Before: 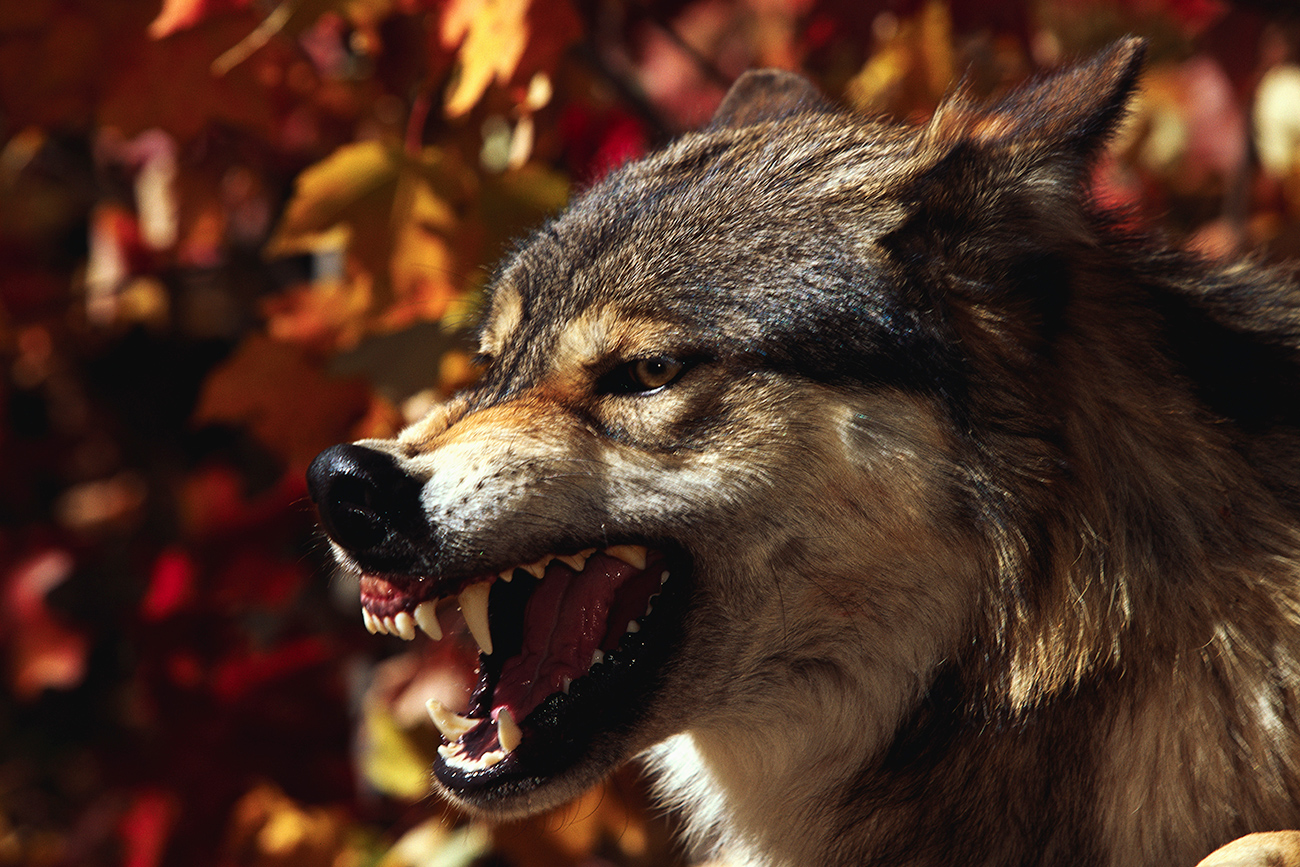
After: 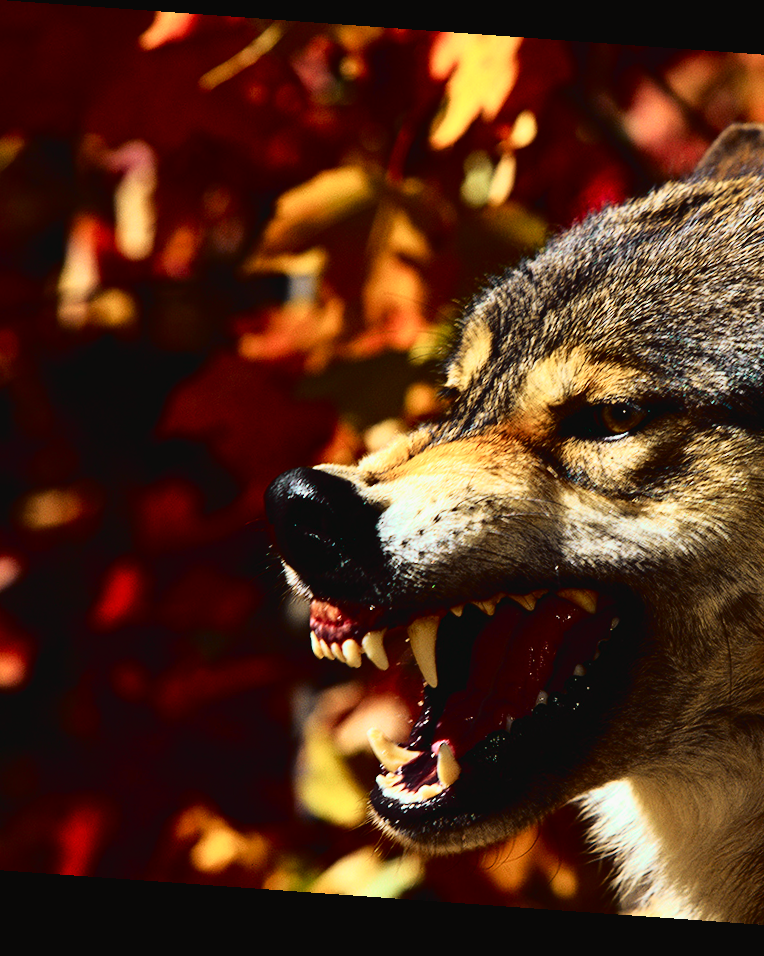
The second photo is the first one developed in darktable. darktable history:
tone curve: curves: ch0 [(0, 0.022) (0.177, 0.086) (0.392, 0.438) (0.704, 0.844) (0.858, 0.938) (1, 0.981)]; ch1 [(0, 0) (0.402, 0.36) (0.476, 0.456) (0.498, 0.497) (0.518, 0.521) (0.58, 0.598) (0.619, 0.65) (0.692, 0.737) (1, 1)]; ch2 [(0, 0) (0.415, 0.438) (0.483, 0.499) (0.503, 0.503) (0.526, 0.532) (0.563, 0.604) (0.626, 0.697) (0.699, 0.753) (0.997, 0.858)], color space Lab, independent channels
crop: left 5.114%, right 38.589%
rotate and perspective: rotation 4.1°, automatic cropping off
